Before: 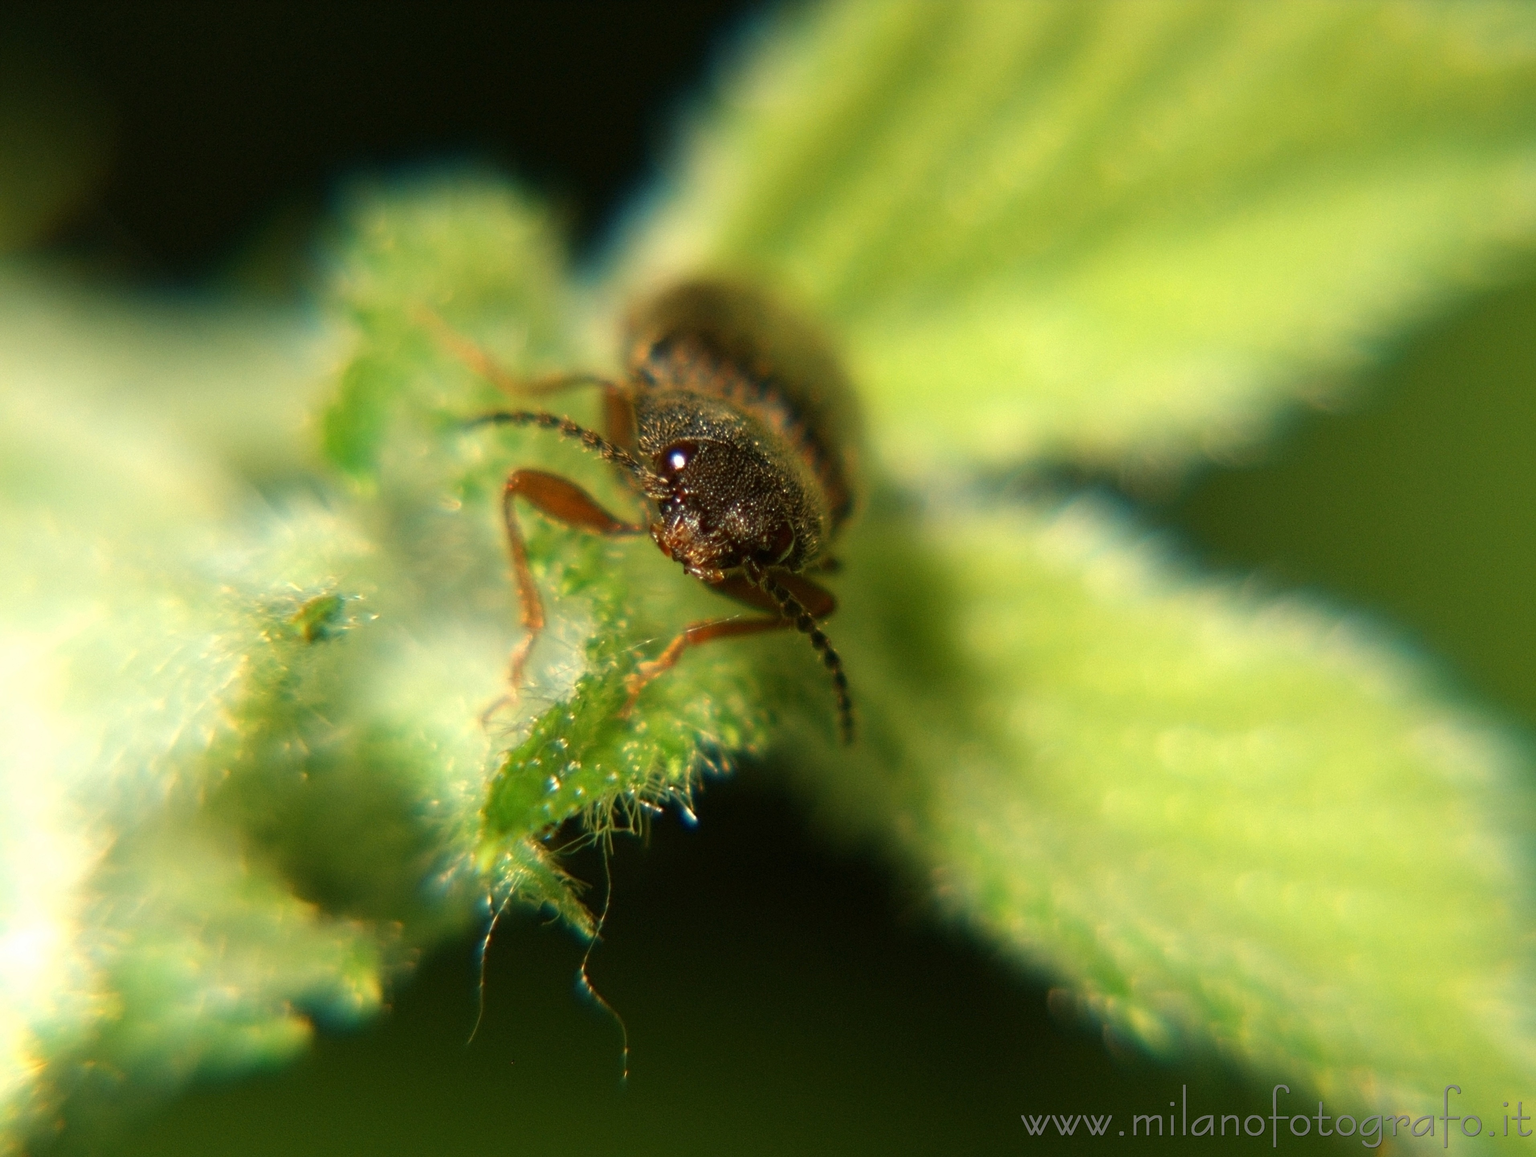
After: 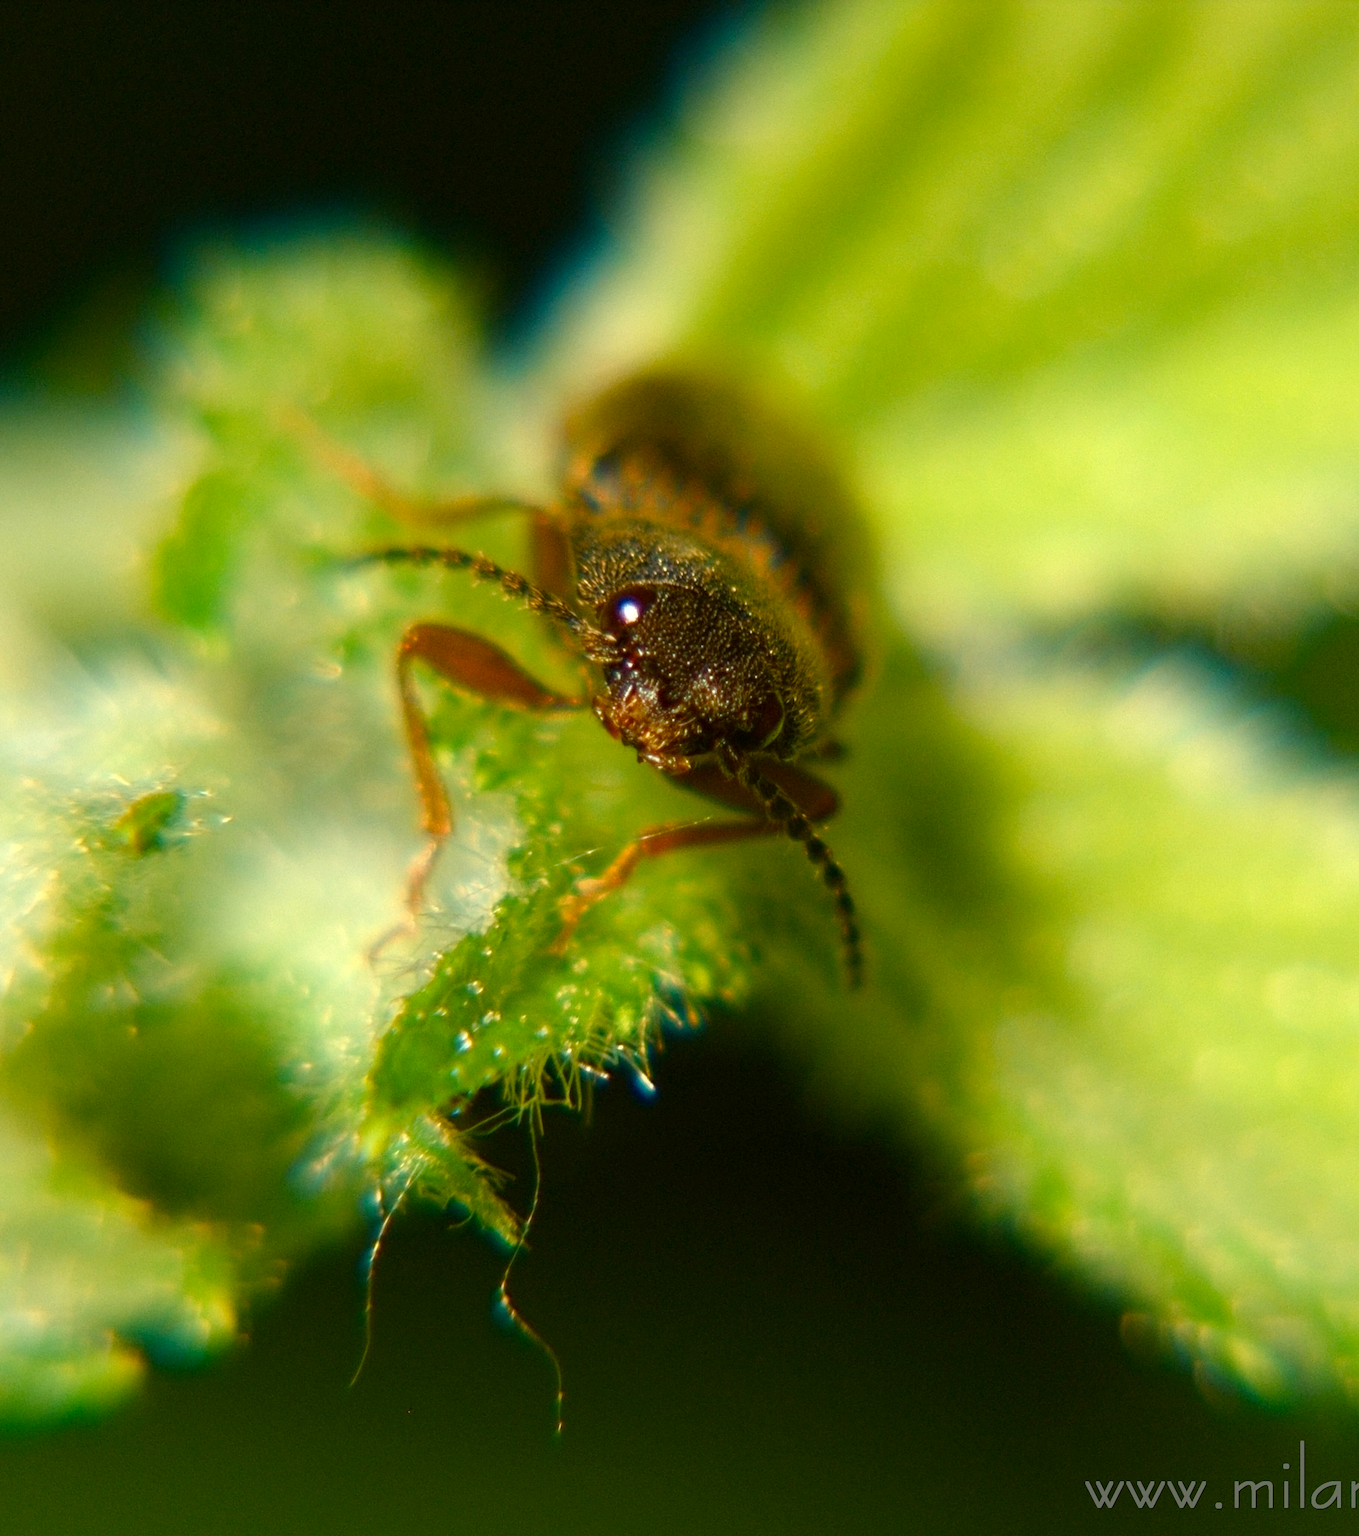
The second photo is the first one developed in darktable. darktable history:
color balance rgb: perceptual saturation grading › global saturation 35%, perceptual saturation grading › highlights -30%, perceptual saturation grading › shadows 35%, perceptual brilliance grading › global brilliance 3%, perceptual brilliance grading › highlights -3%, perceptual brilliance grading › shadows 3%
crop and rotate: left 13.342%, right 19.991%
